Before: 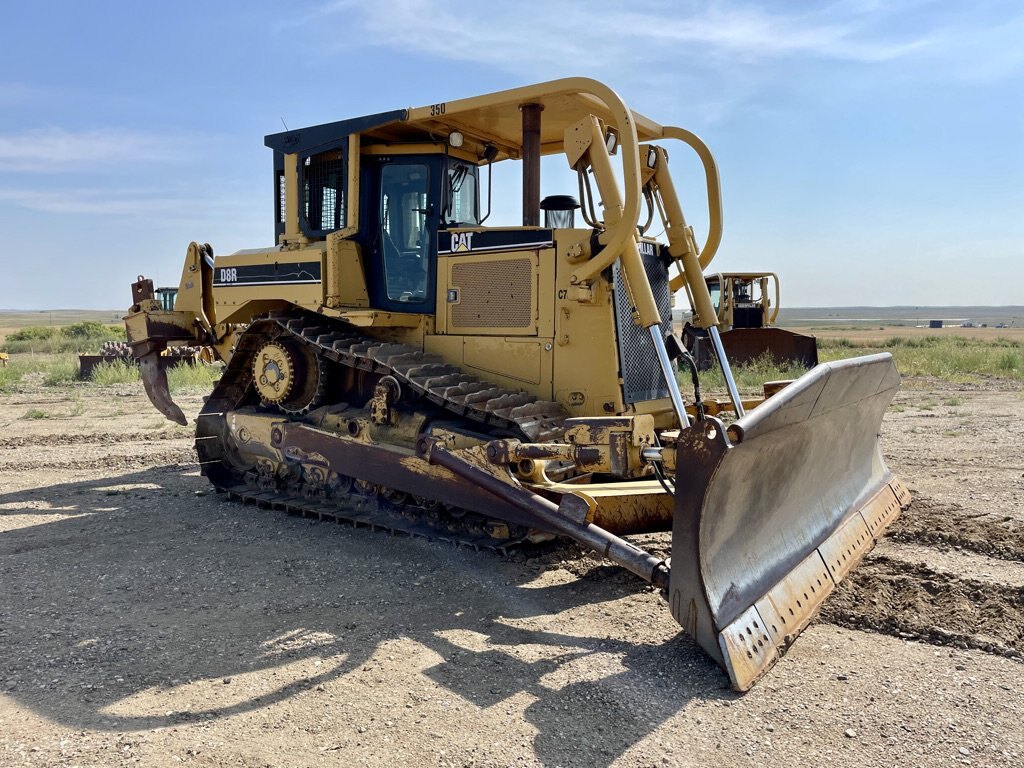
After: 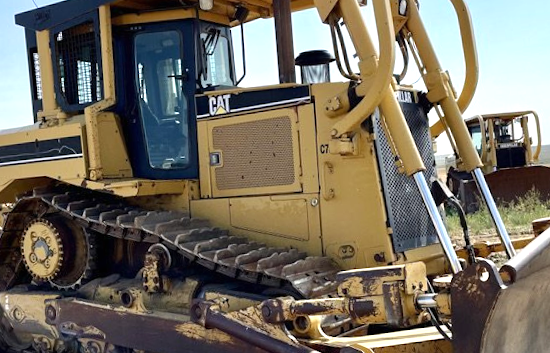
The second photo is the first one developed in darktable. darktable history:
vibrance: vibrance 0%
crop: left 20.932%, top 15.471%, right 21.848%, bottom 34.081%
exposure: black level correction 0, exposure 0.6 EV, compensate exposure bias true, compensate highlight preservation false
rotate and perspective: rotation -4.57°, crop left 0.054, crop right 0.944, crop top 0.087, crop bottom 0.914
